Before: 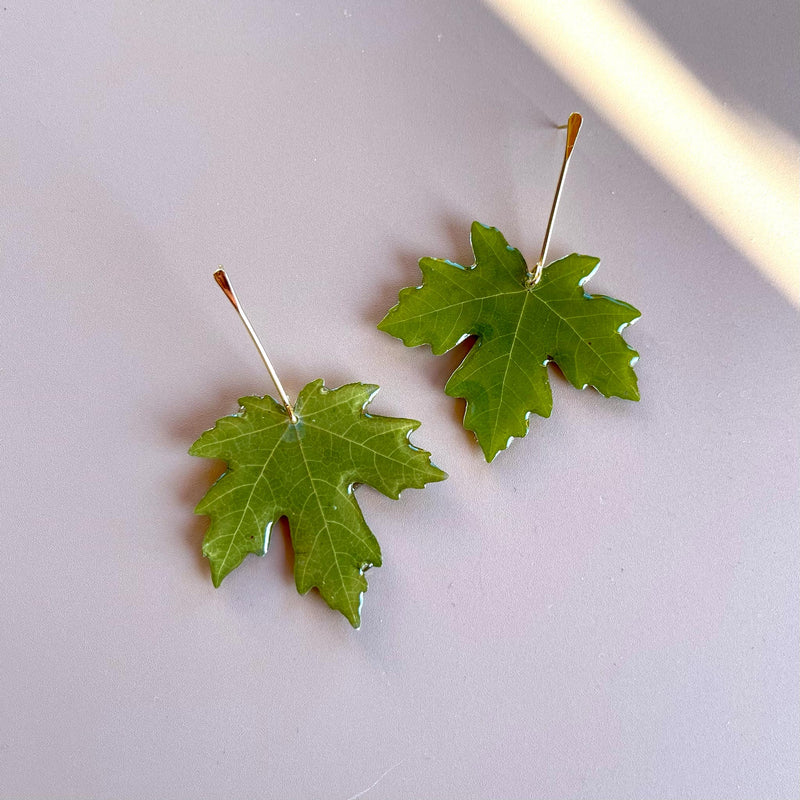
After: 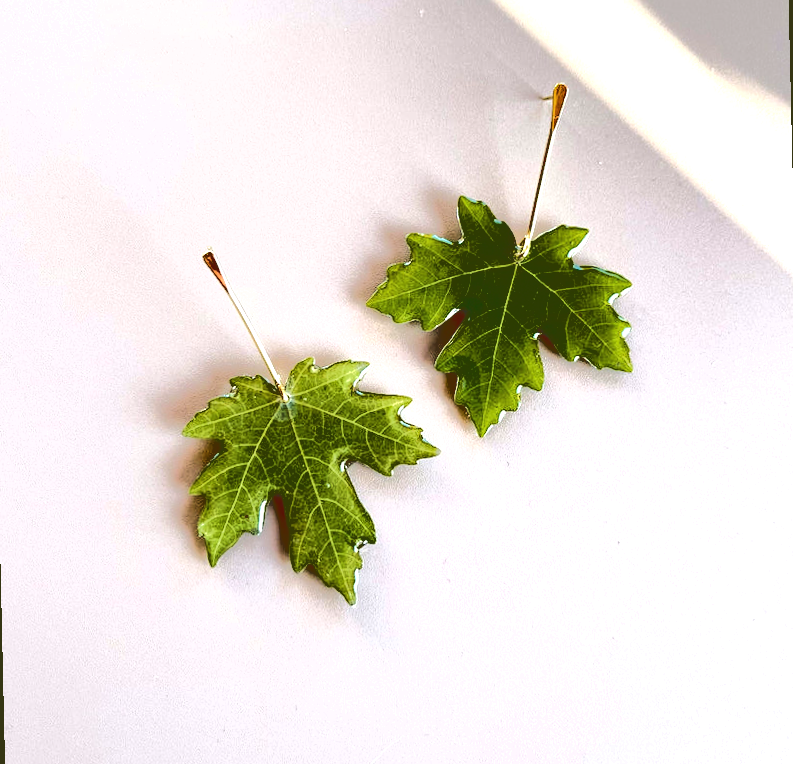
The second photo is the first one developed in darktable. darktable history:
rotate and perspective: rotation -1.32°, lens shift (horizontal) -0.031, crop left 0.015, crop right 0.985, crop top 0.047, crop bottom 0.982
base curve: curves: ch0 [(0.065, 0.026) (0.236, 0.358) (0.53, 0.546) (0.777, 0.841) (0.924, 0.992)], preserve colors average RGB
tone equalizer: -8 EV -1.08 EV, -7 EV -1.01 EV, -6 EV -0.867 EV, -5 EV -0.578 EV, -3 EV 0.578 EV, -2 EV 0.867 EV, -1 EV 1.01 EV, +0 EV 1.08 EV, edges refinement/feathering 500, mask exposure compensation -1.57 EV, preserve details no
color balance: mode lift, gamma, gain (sRGB), lift [1.04, 1, 1, 0.97], gamma [1.01, 1, 1, 0.97], gain [0.96, 1, 1, 0.97]
